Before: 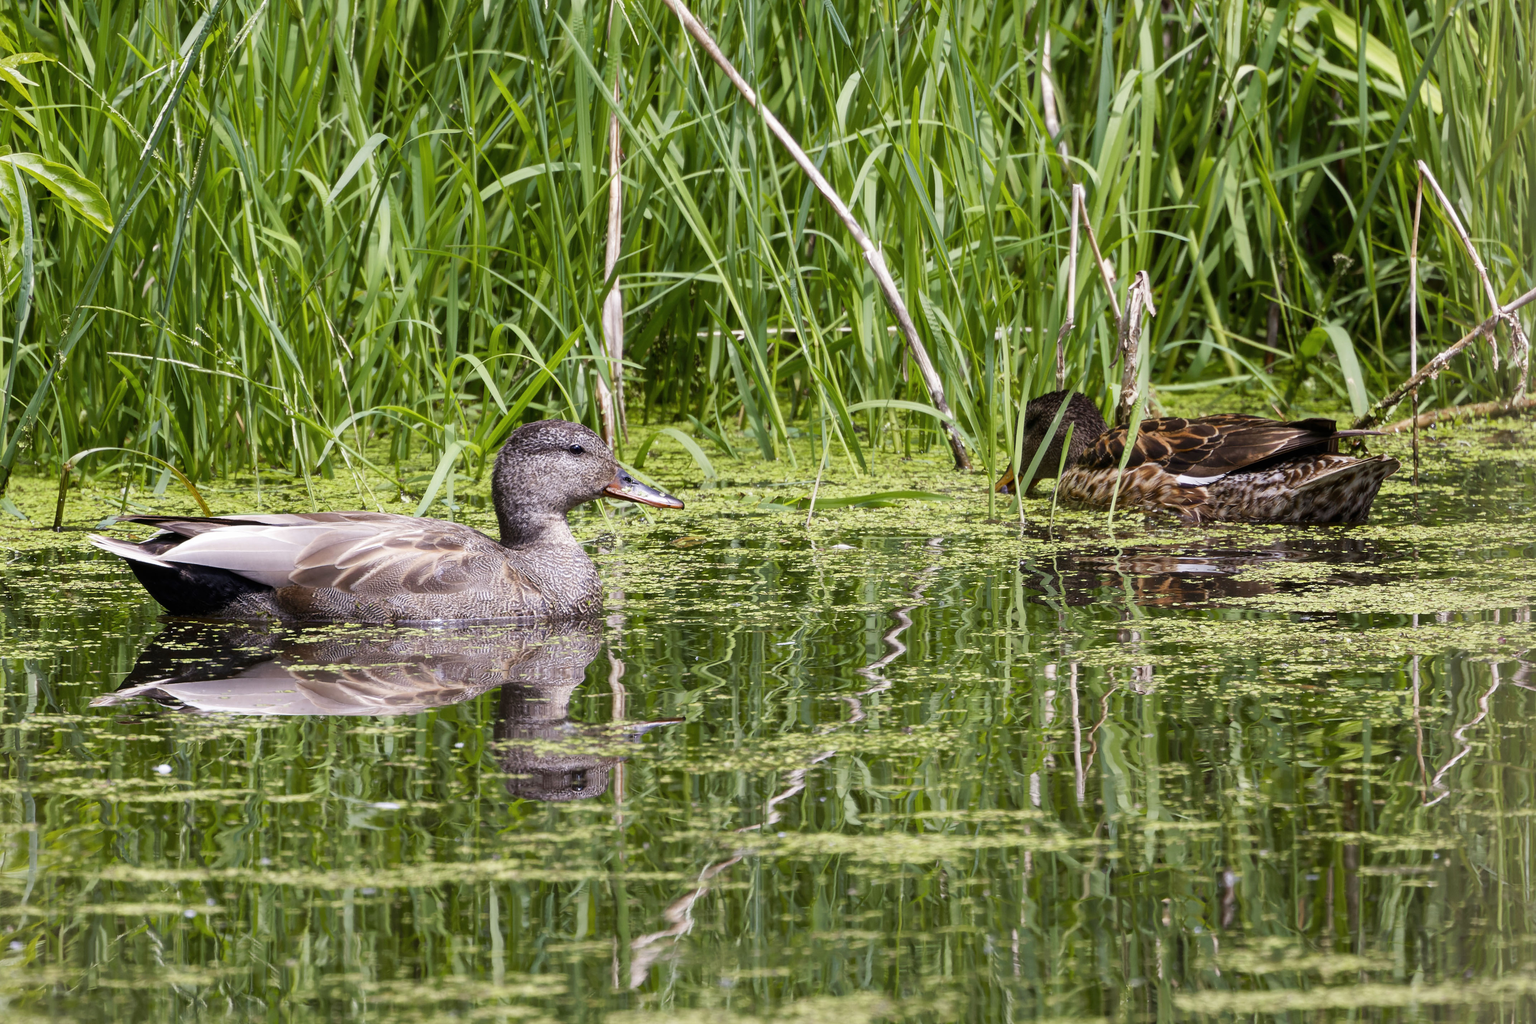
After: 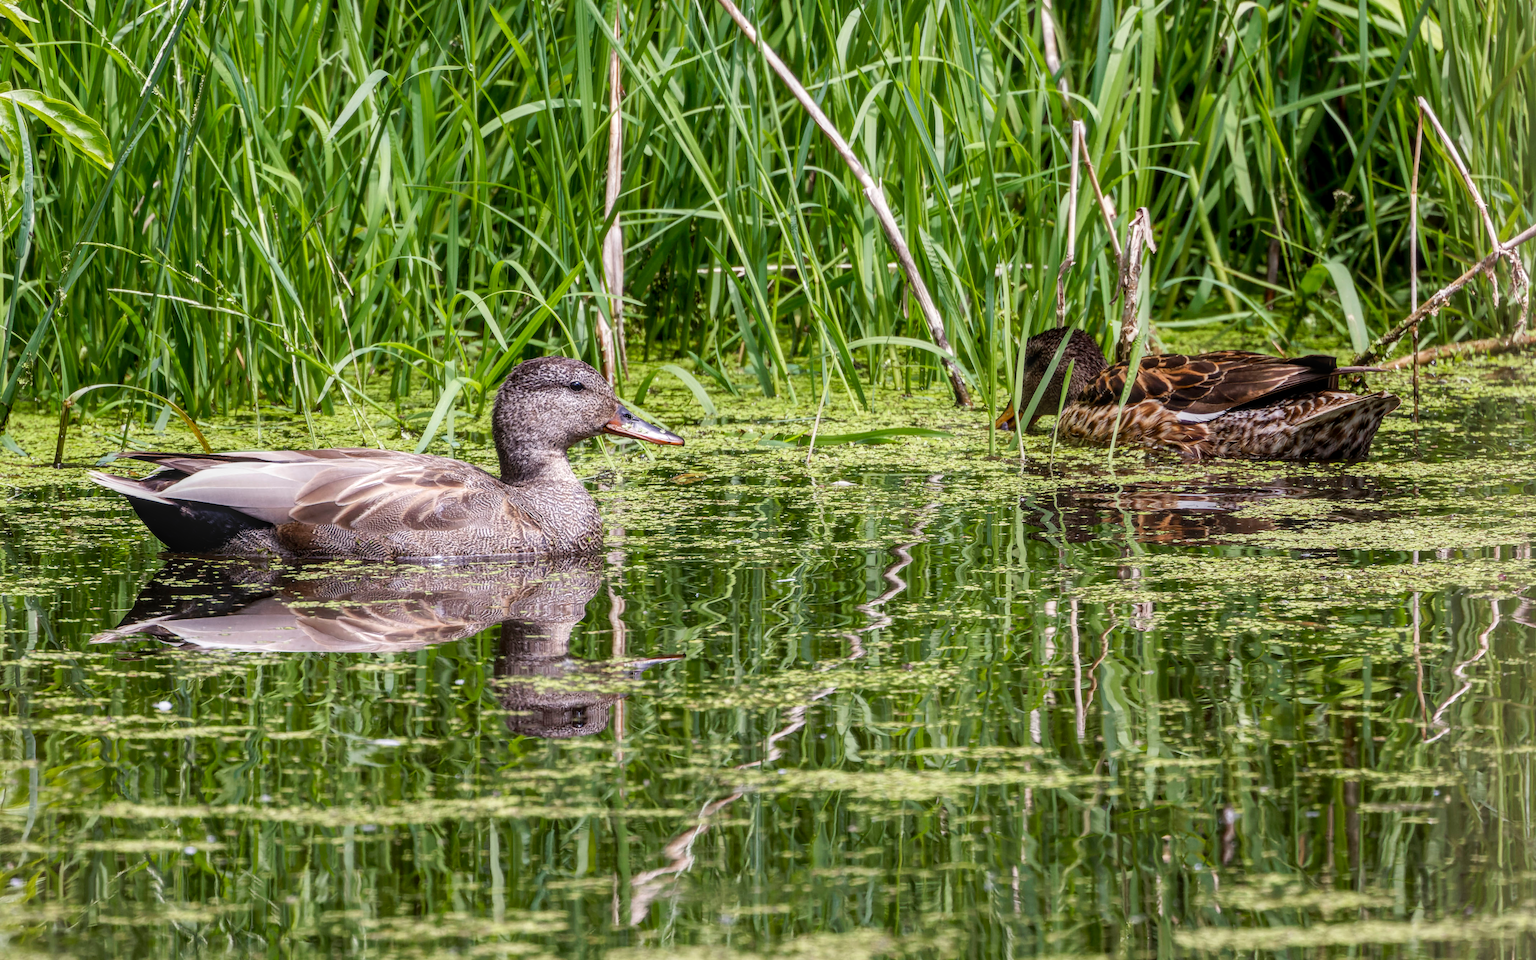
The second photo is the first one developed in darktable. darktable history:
crop and rotate: top 6.25%
local contrast: highlights 0%, shadows 0%, detail 133%
